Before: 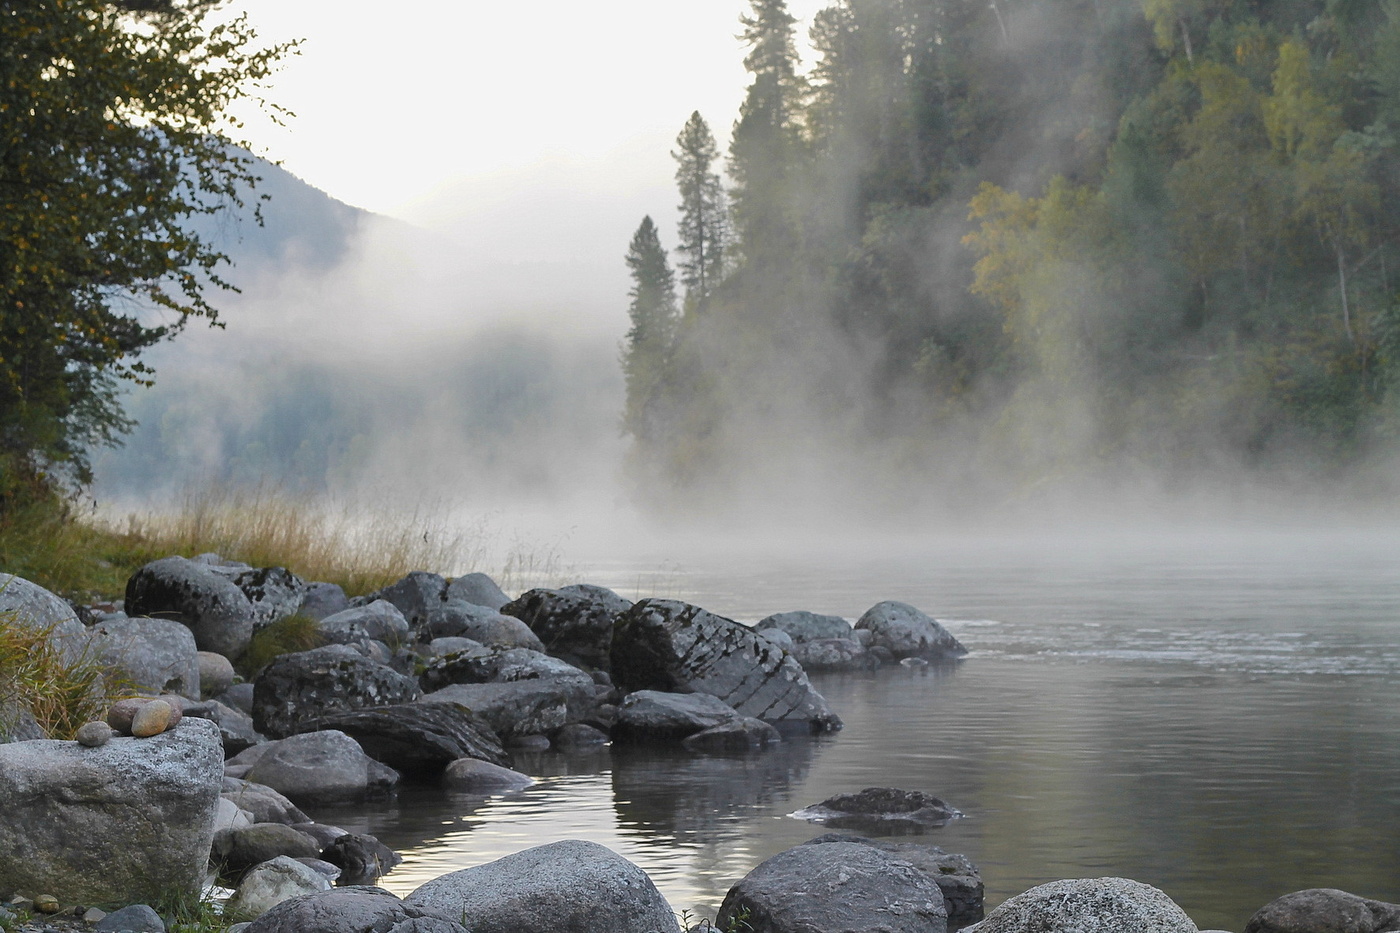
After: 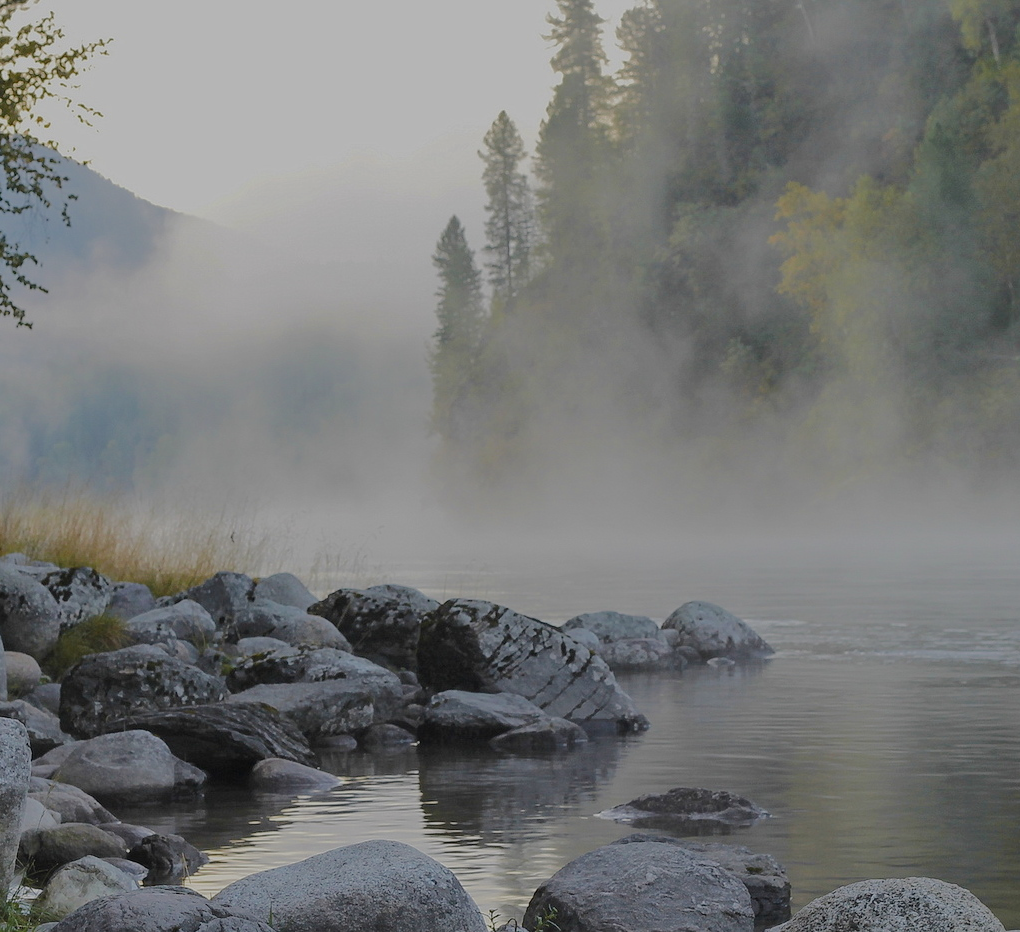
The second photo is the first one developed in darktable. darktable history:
tone equalizer: -8 EV -0.005 EV, -7 EV 0.025 EV, -6 EV -0.006 EV, -5 EV 0.004 EV, -4 EV -0.05 EV, -3 EV -0.23 EV, -2 EV -0.69 EV, -1 EV -0.96 EV, +0 EV -0.99 EV, edges refinement/feathering 500, mask exposure compensation -1.57 EV, preserve details no
crop: left 13.795%, right 13.329%
